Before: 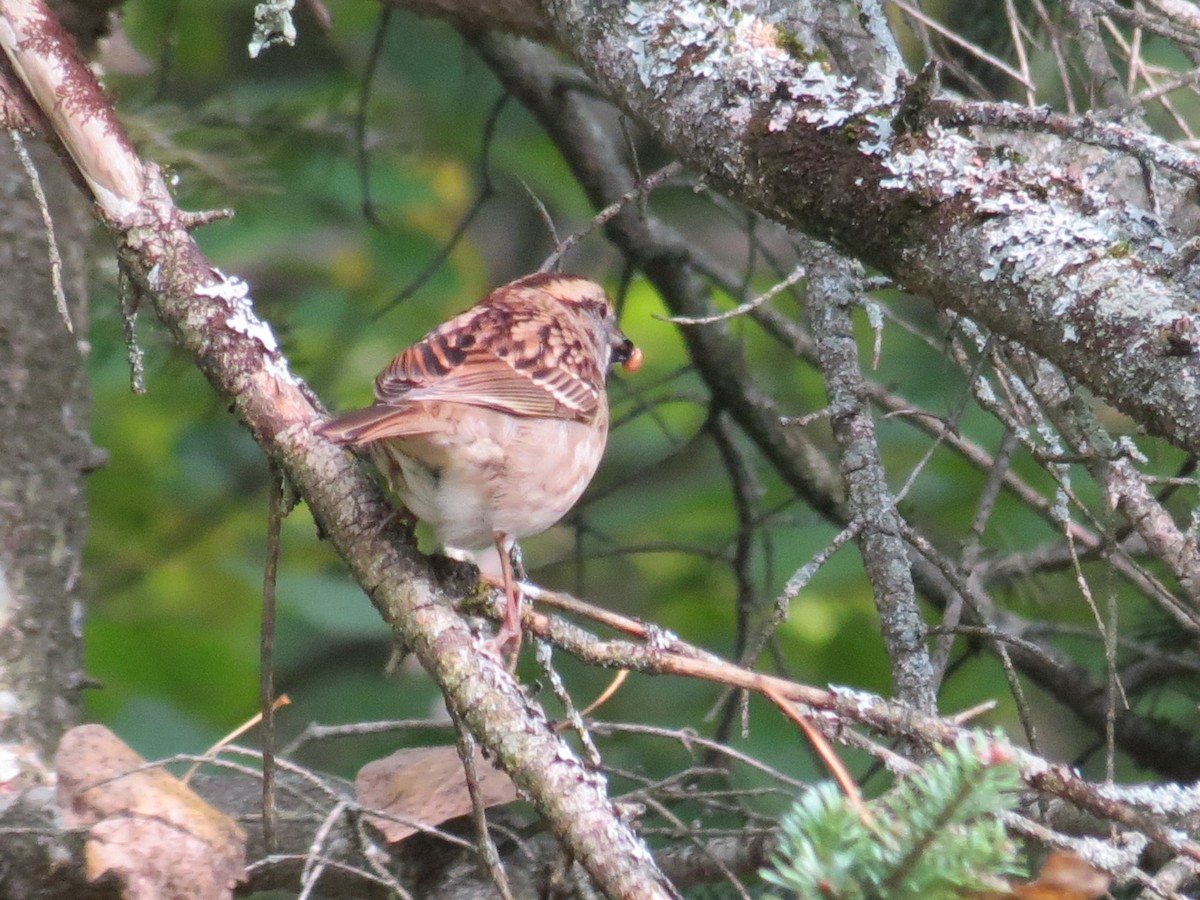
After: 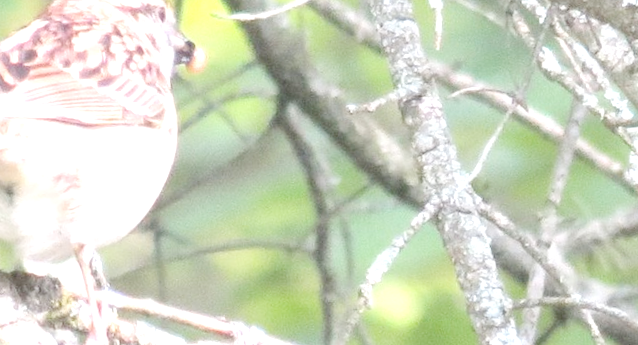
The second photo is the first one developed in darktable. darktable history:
rotate and perspective: rotation -4.86°, automatic cropping off
tone equalizer "contrast tone curve: medium": -8 EV -0.75 EV, -7 EV -0.7 EV, -6 EV -0.6 EV, -5 EV -0.4 EV, -3 EV 0.4 EV, -2 EV 0.6 EV, -1 EV 0.7 EV, +0 EV 0.75 EV, edges refinement/feathering 500, mask exposure compensation -1.57 EV, preserve details no
exposure: exposure 0.078 EV
crop: left 36.607%, top 34.735%, right 13.146%, bottom 30.611%
